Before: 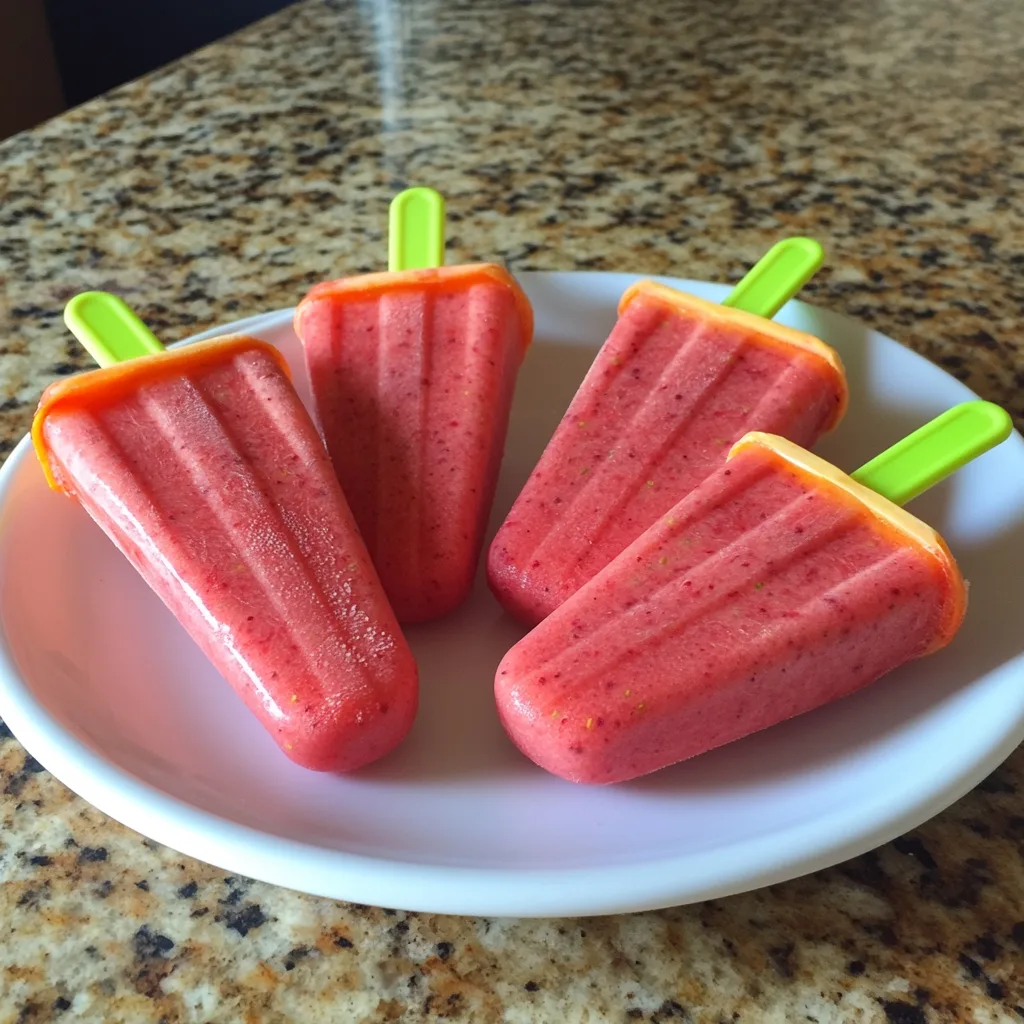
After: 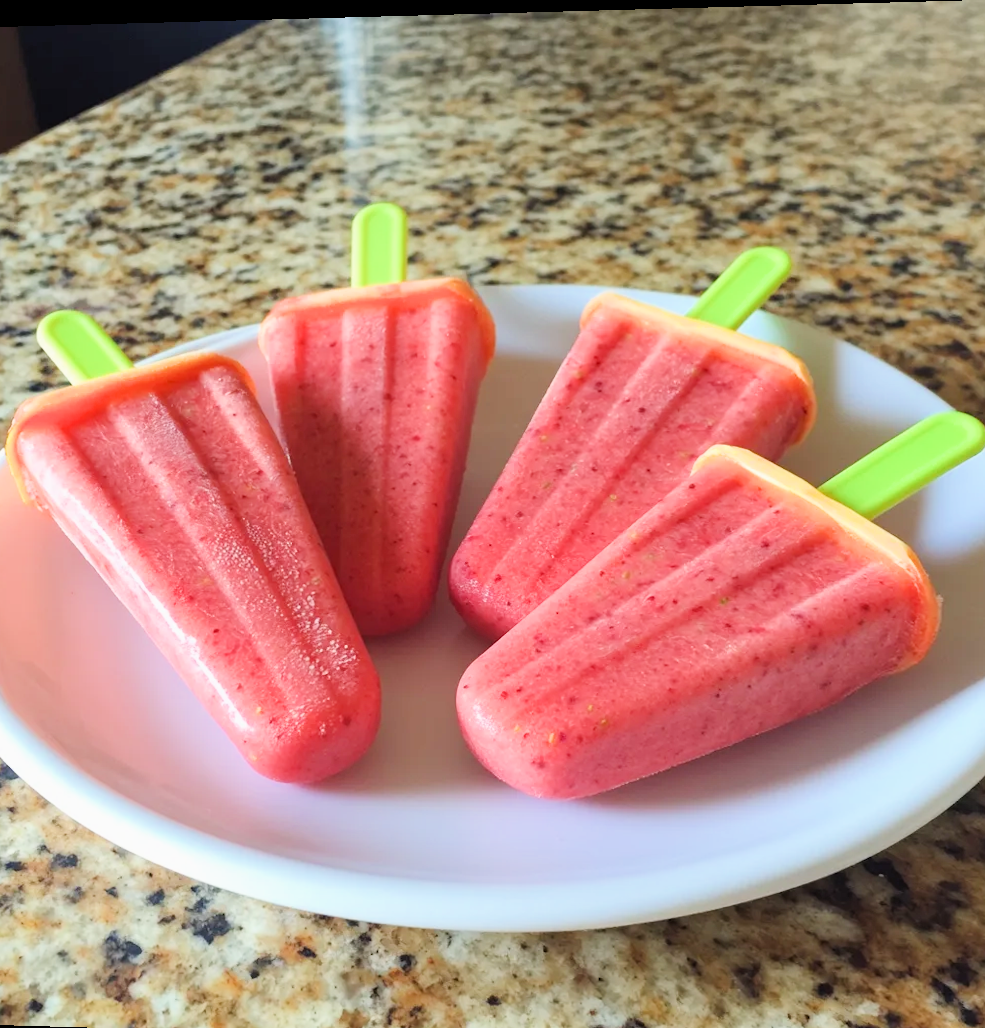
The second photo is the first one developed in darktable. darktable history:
exposure: black level correction 0, exposure 1.1 EV, compensate highlight preservation false
crop and rotate: left 2.536%, right 1.107%, bottom 2.246%
rotate and perspective: lens shift (horizontal) -0.055, automatic cropping off
filmic rgb: hardness 4.17
